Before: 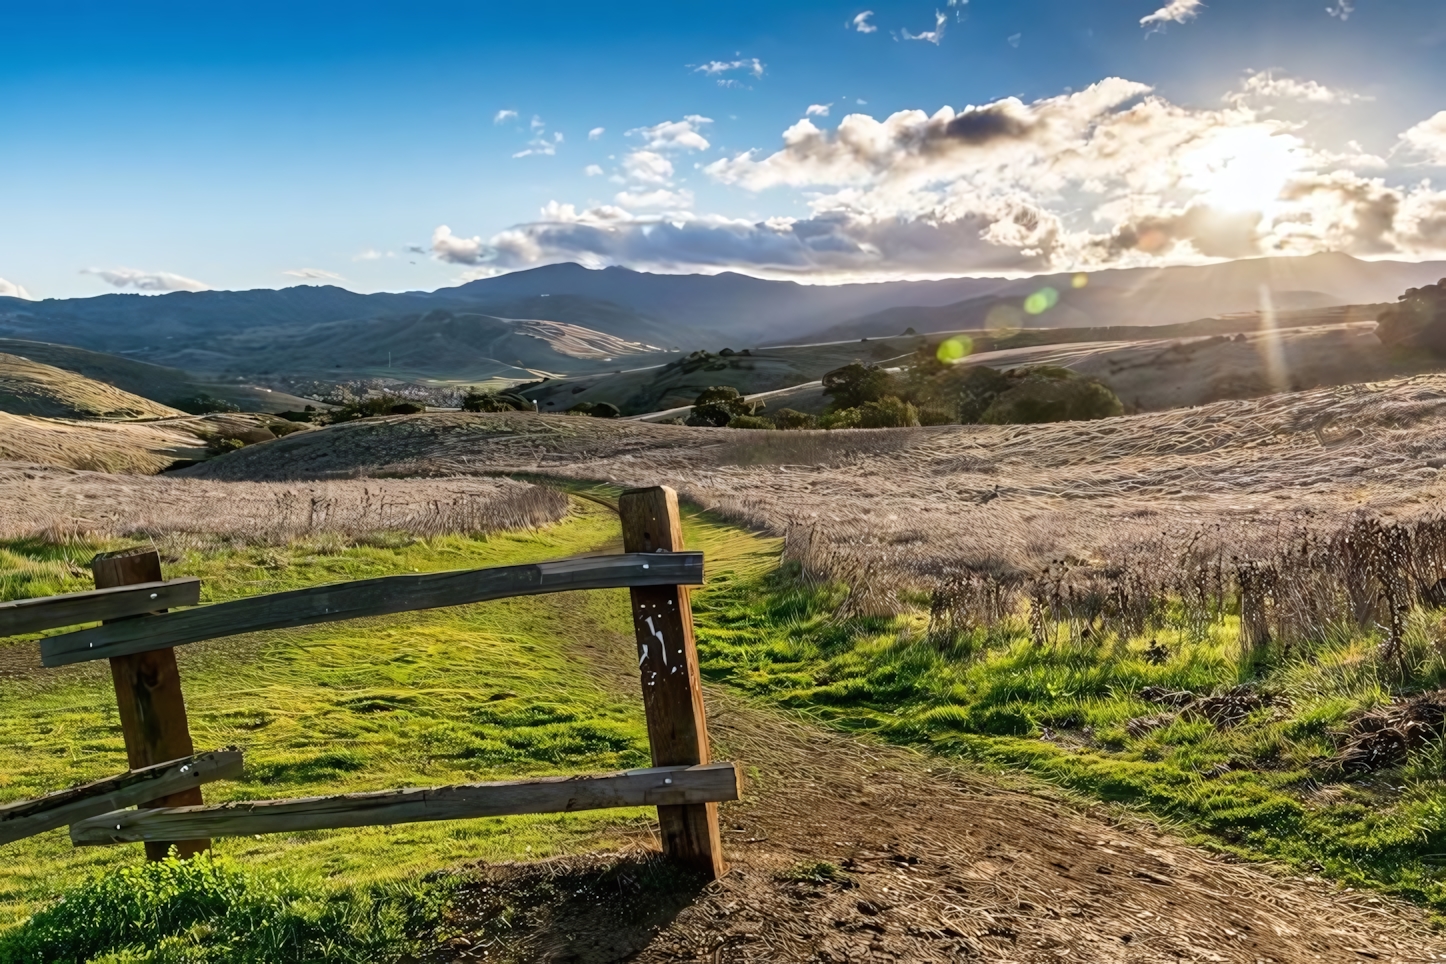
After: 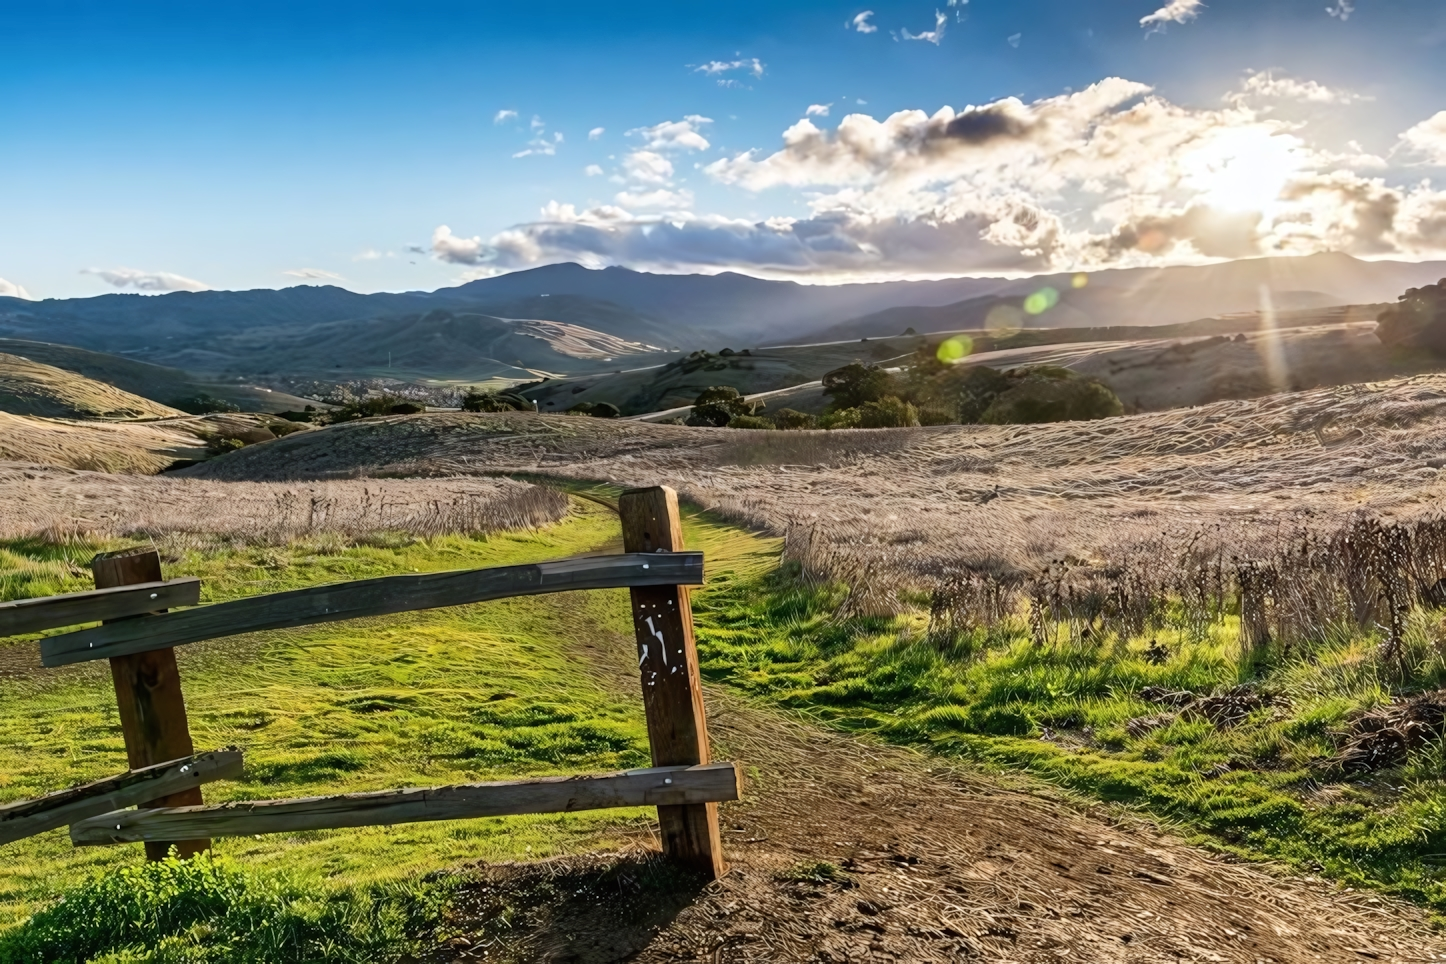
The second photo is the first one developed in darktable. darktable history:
tone curve: curves: ch0 [(0, 0) (0.003, 0.003) (0.011, 0.011) (0.025, 0.025) (0.044, 0.044) (0.069, 0.069) (0.1, 0.099) (0.136, 0.135) (0.177, 0.177) (0.224, 0.224) (0.277, 0.276) (0.335, 0.334) (0.399, 0.398) (0.468, 0.467) (0.543, 0.565) (0.623, 0.641) (0.709, 0.723) (0.801, 0.81) (0.898, 0.902) (1, 1)], color space Lab, independent channels, preserve colors none
